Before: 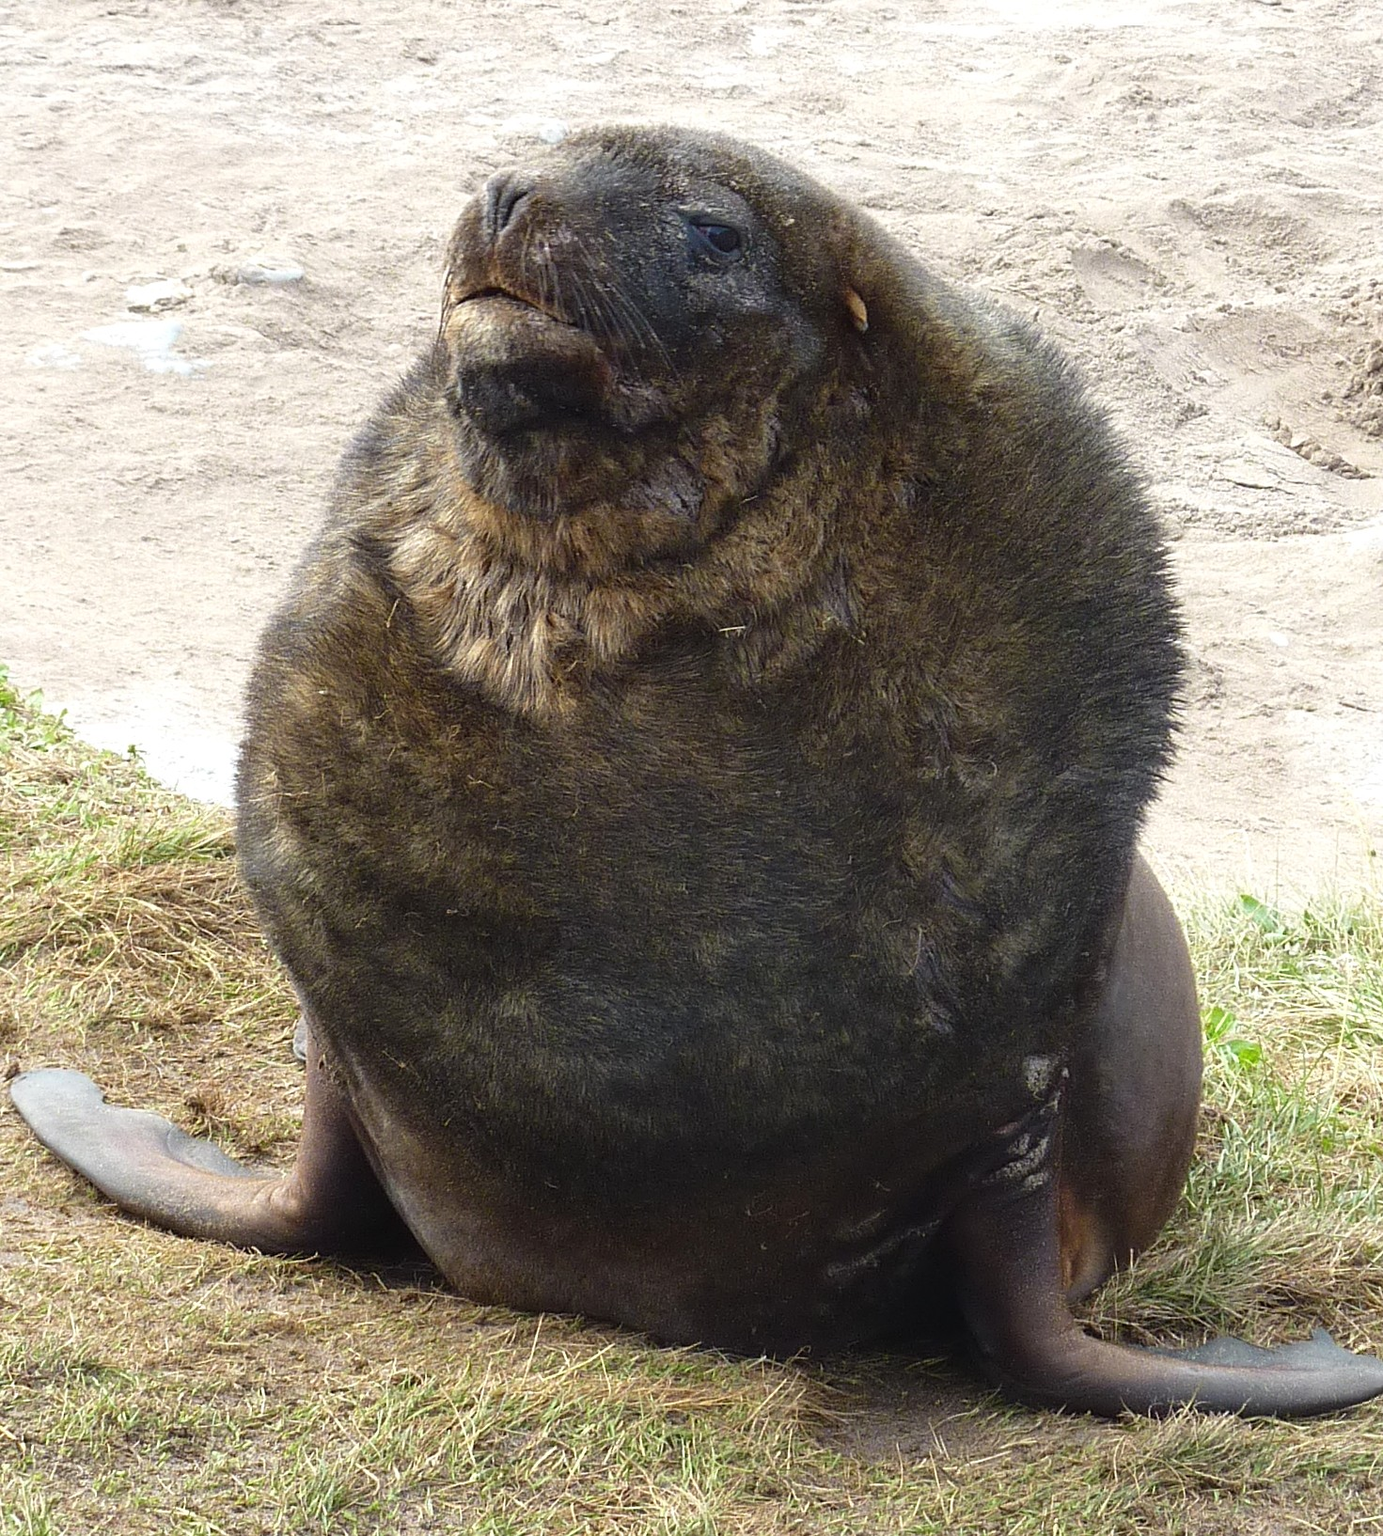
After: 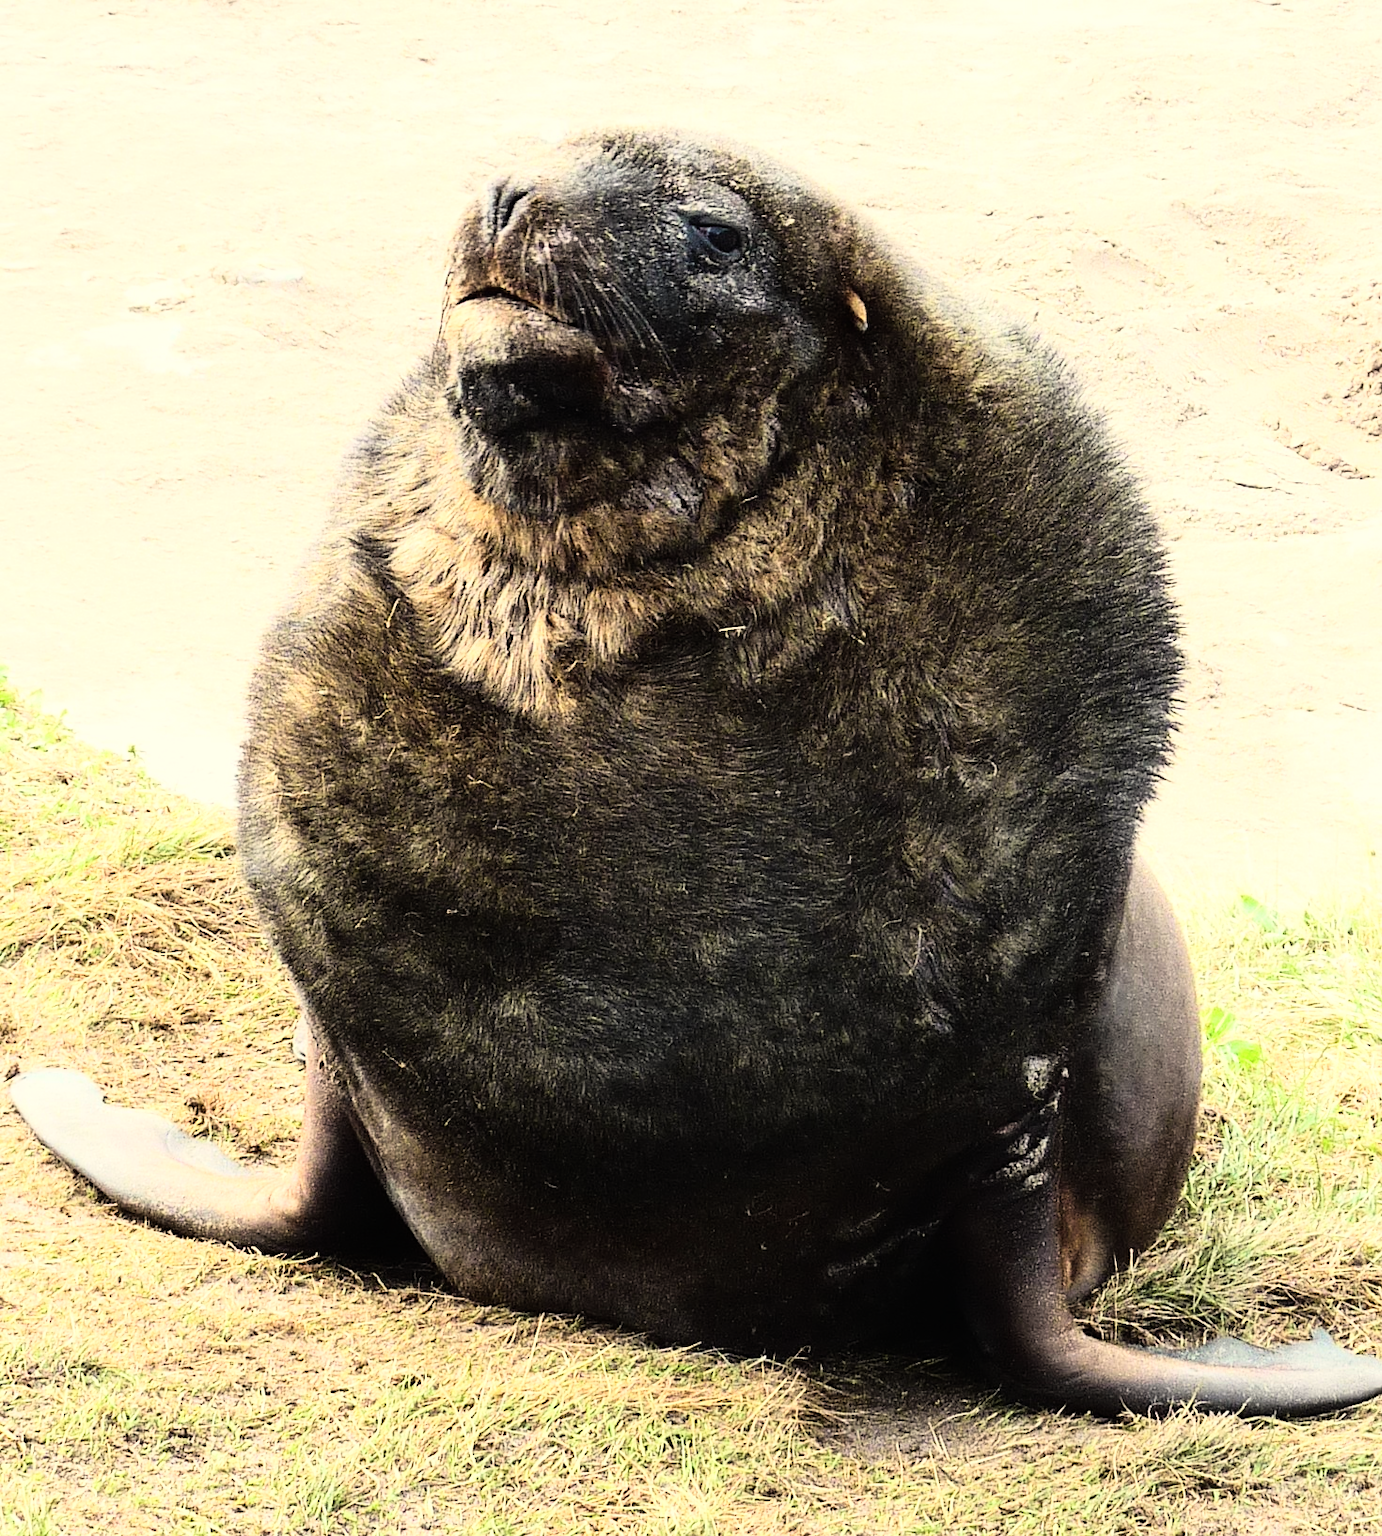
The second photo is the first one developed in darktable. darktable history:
white balance: red 1.029, blue 0.92
color zones: curves: ch0 [(0, 0.5) (0.143, 0.5) (0.286, 0.5) (0.429, 0.5) (0.571, 0.5) (0.714, 0.476) (0.857, 0.5) (1, 0.5)]; ch2 [(0, 0.5) (0.143, 0.5) (0.286, 0.5) (0.429, 0.5) (0.571, 0.5) (0.714, 0.487) (0.857, 0.5) (1, 0.5)]
rgb curve: curves: ch0 [(0, 0) (0.21, 0.15) (0.24, 0.21) (0.5, 0.75) (0.75, 0.96) (0.89, 0.99) (1, 1)]; ch1 [(0, 0.02) (0.21, 0.13) (0.25, 0.2) (0.5, 0.67) (0.75, 0.9) (0.89, 0.97) (1, 1)]; ch2 [(0, 0.02) (0.21, 0.13) (0.25, 0.2) (0.5, 0.67) (0.75, 0.9) (0.89, 0.97) (1, 1)], compensate middle gray true
contrast brightness saturation: saturation -0.05
